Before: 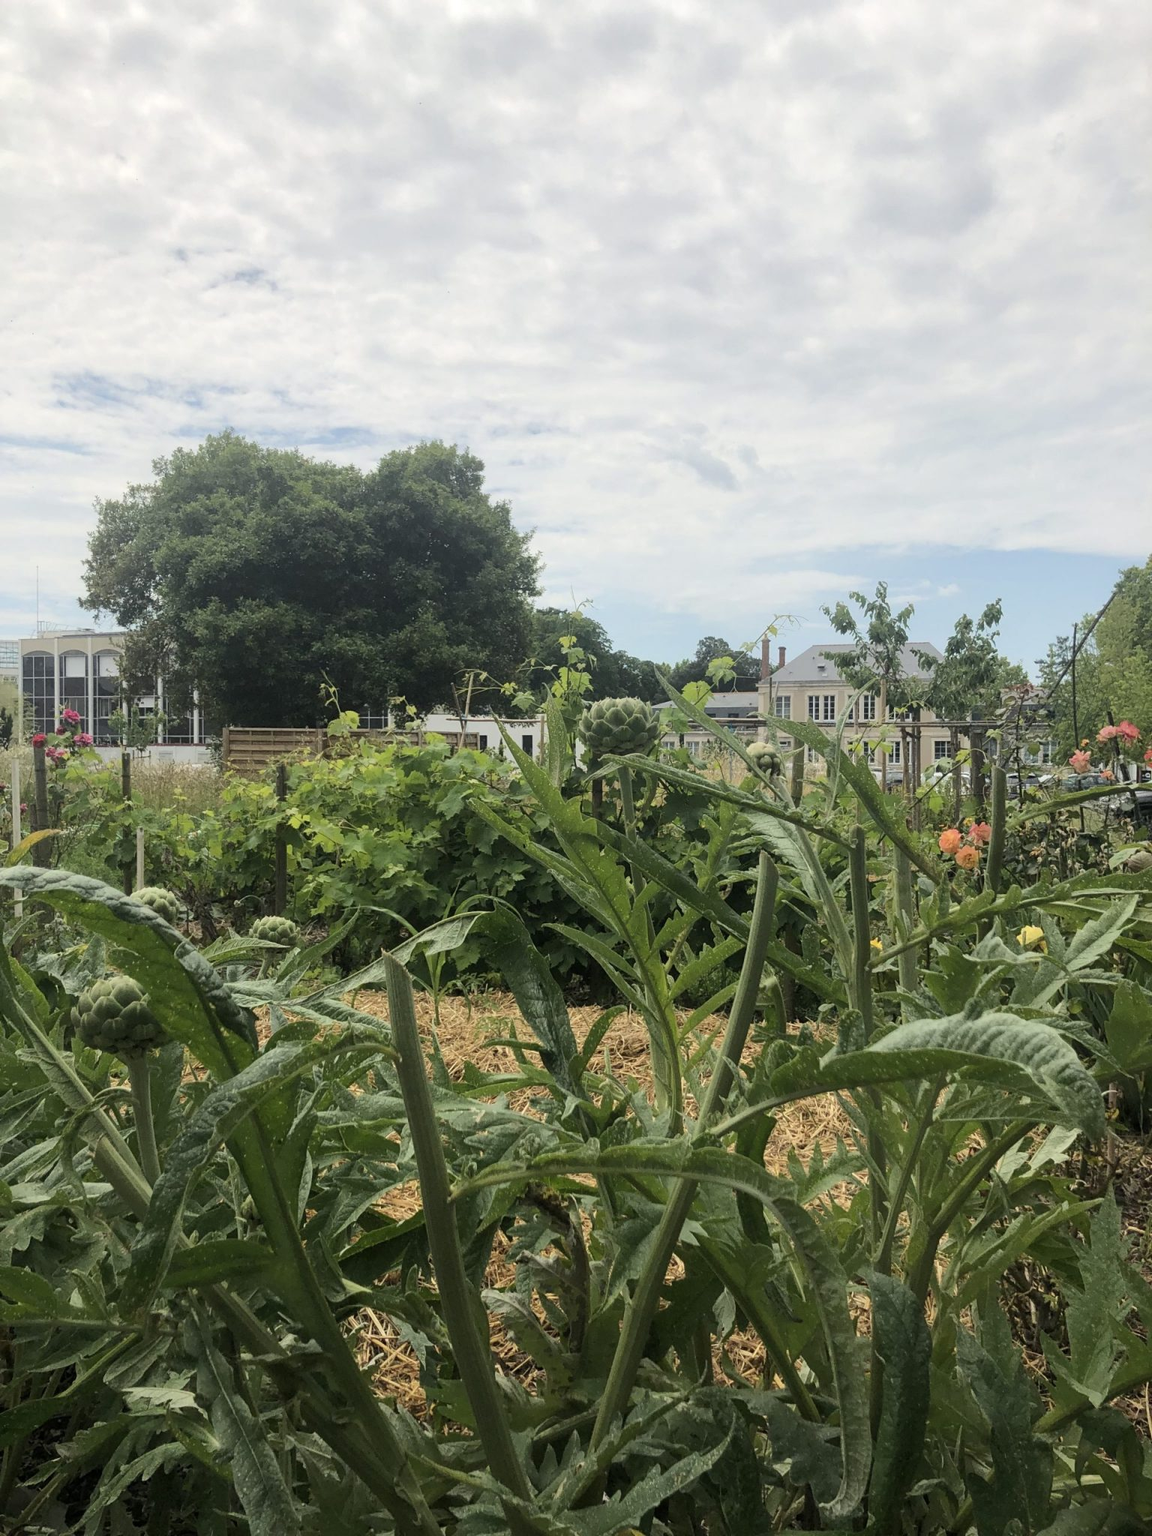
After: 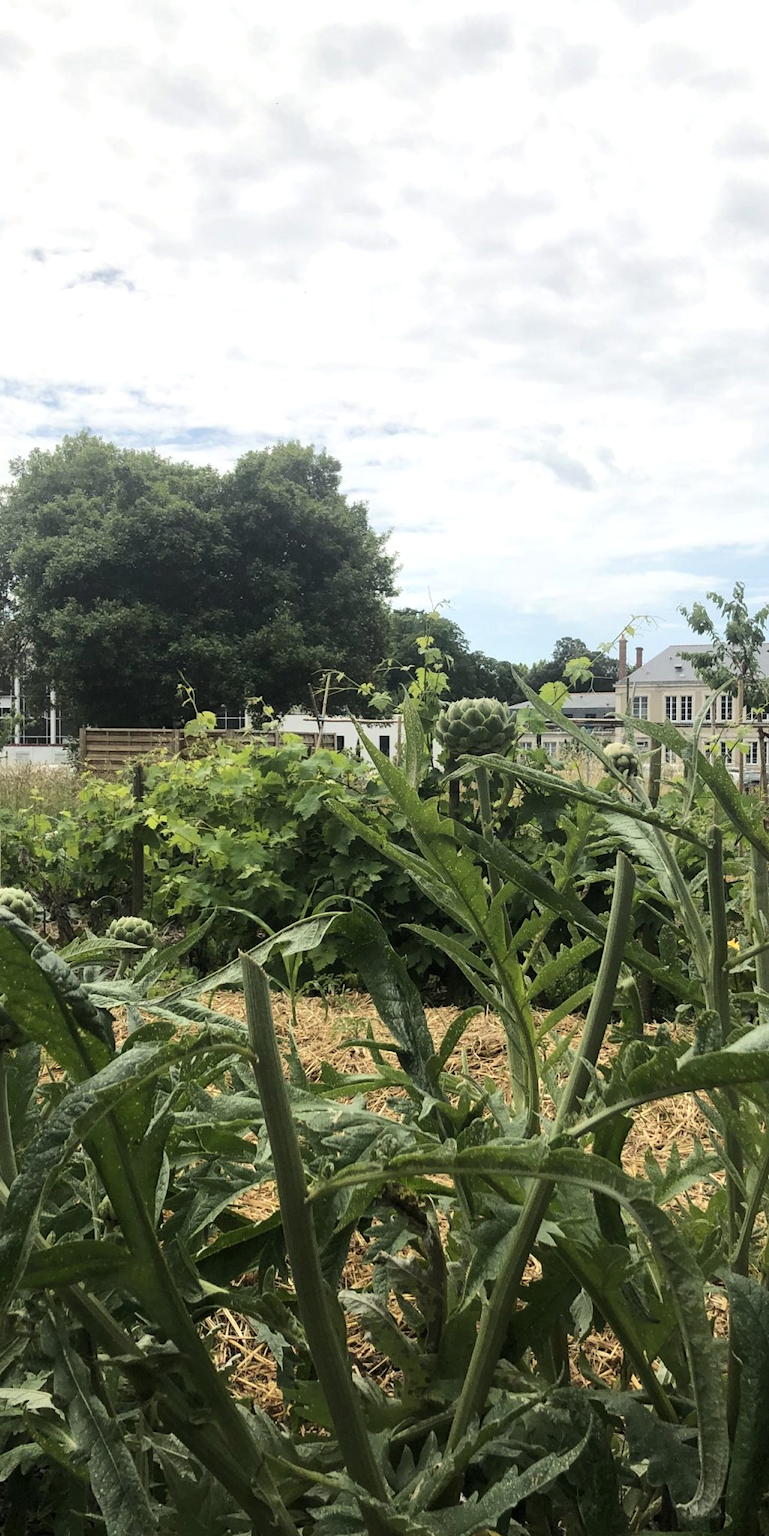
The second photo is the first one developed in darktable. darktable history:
crop and rotate: left 12.448%, right 20.794%
tone equalizer: -8 EV -0.436 EV, -7 EV -0.372 EV, -6 EV -0.349 EV, -5 EV -0.207 EV, -3 EV 0.255 EV, -2 EV 0.325 EV, -1 EV 0.38 EV, +0 EV 0.436 EV, edges refinement/feathering 500, mask exposure compensation -1.57 EV, preserve details no
